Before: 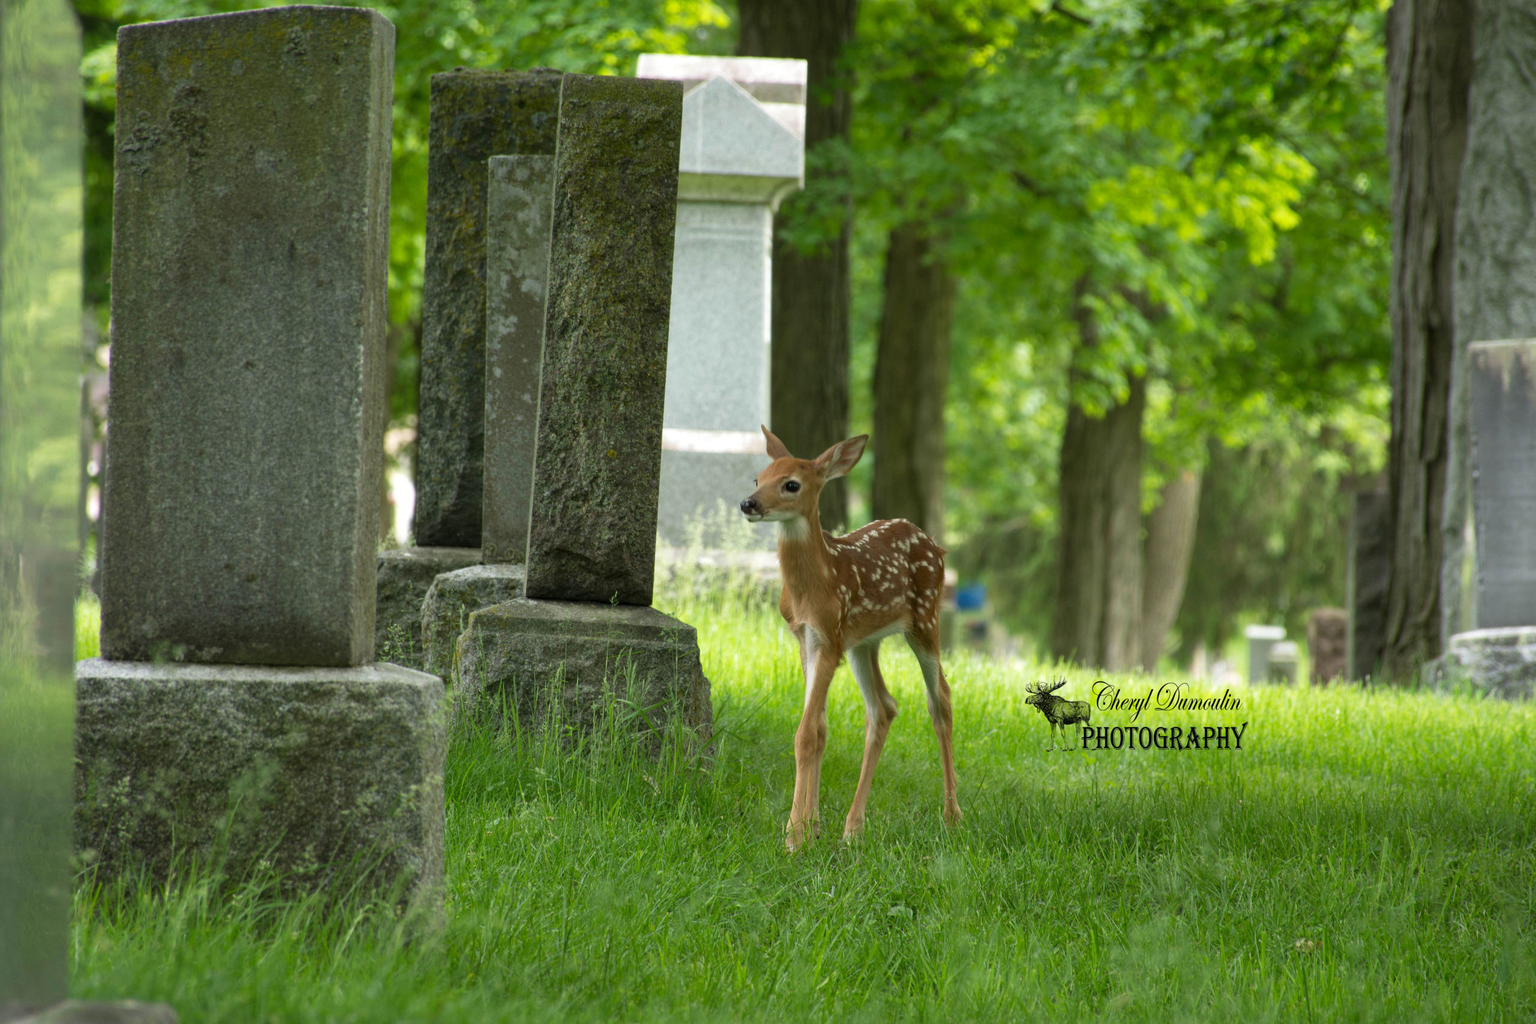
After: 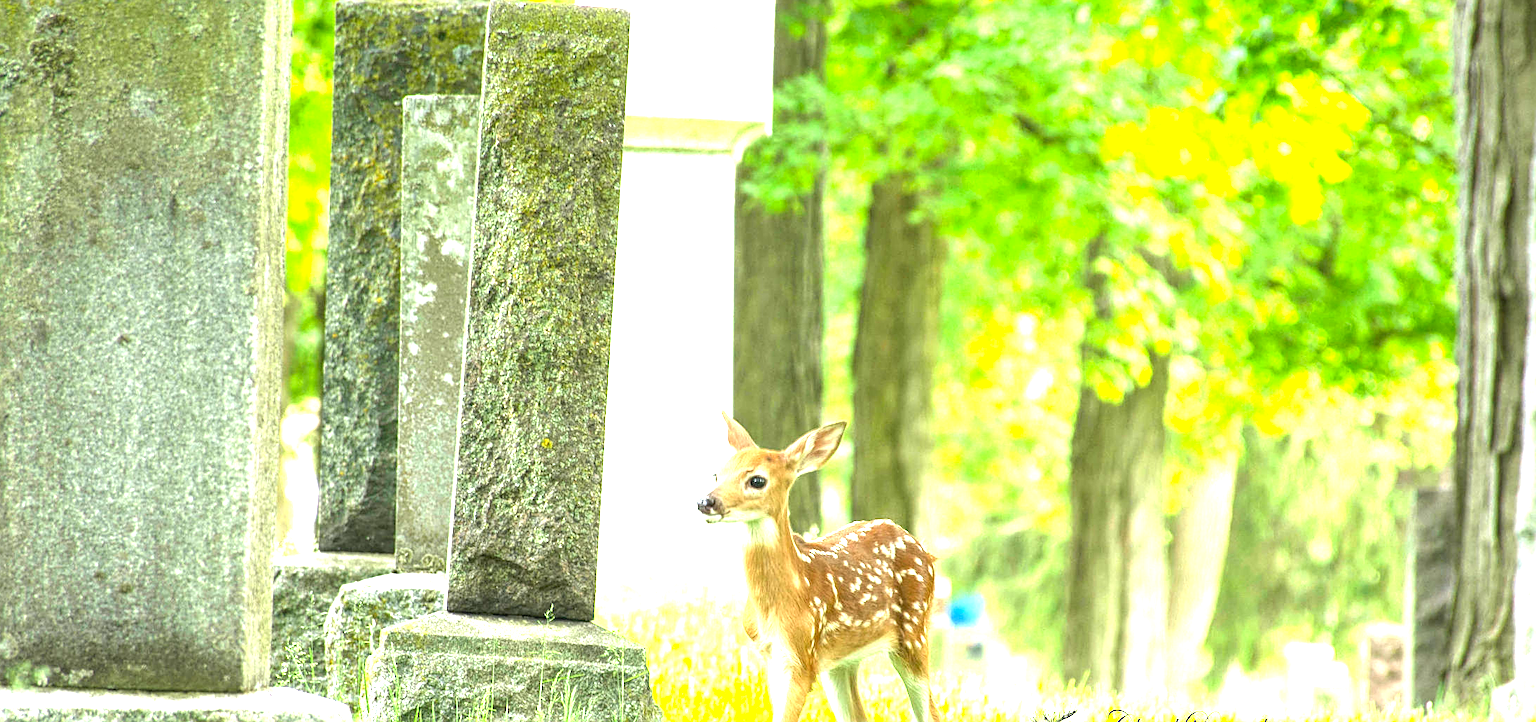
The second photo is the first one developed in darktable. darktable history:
crop and rotate: left 9.345%, top 7.22%, right 4.982%, bottom 32.331%
sharpen: on, module defaults
local contrast: on, module defaults
contrast brightness saturation: saturation 0.13
exposure: black level correction 0, exposure 1.625 EV, compensate exposure bias true, compensate highlight preservation false
